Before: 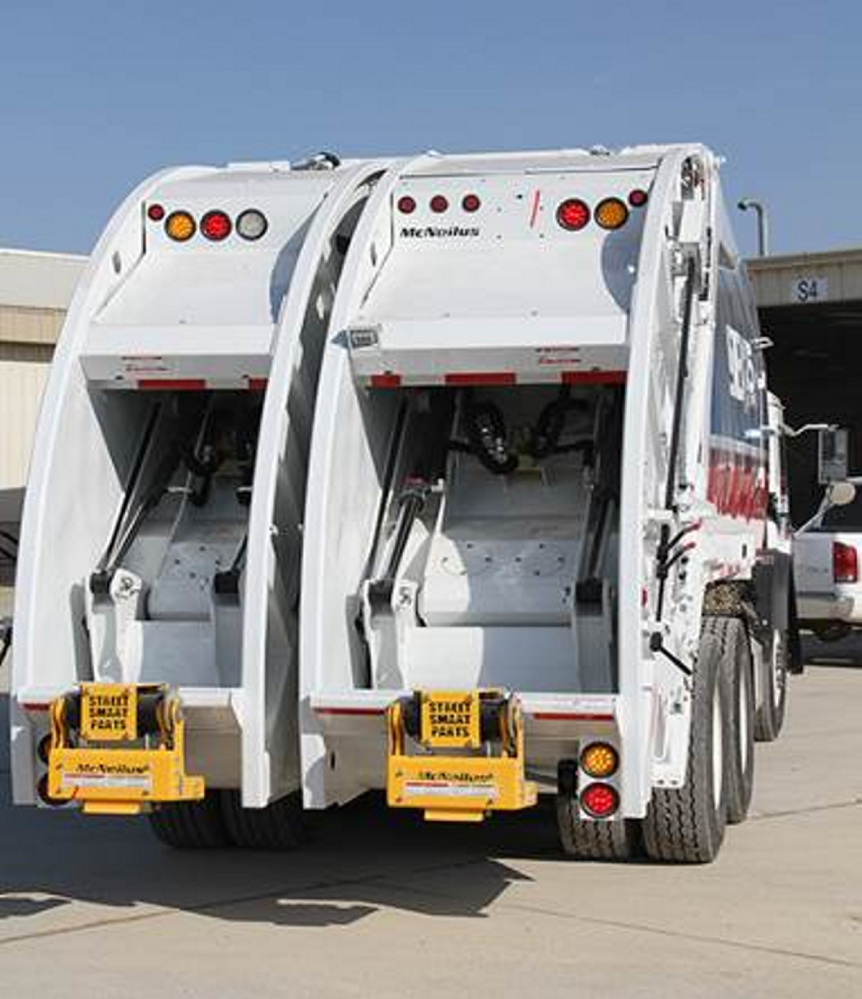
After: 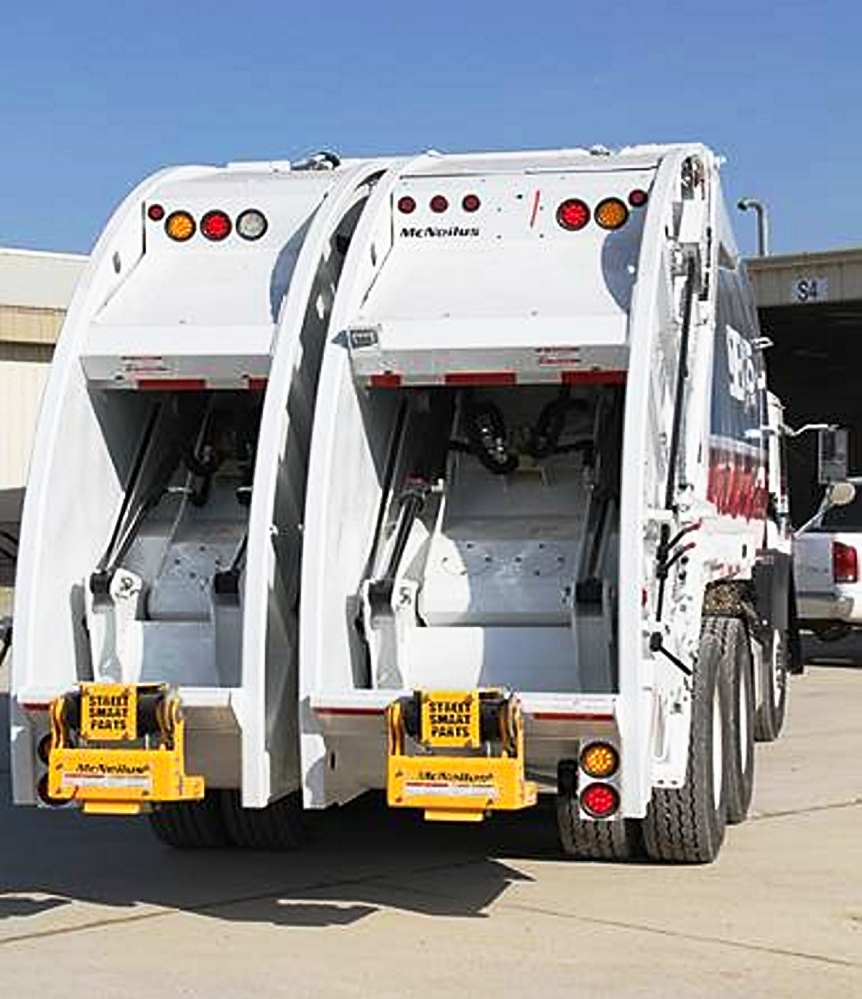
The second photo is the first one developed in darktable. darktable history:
base curve: curves: ch0 [(0, 0) (0.257, 0.25) (0.482, 0.586) (0.757, 0.871) (1, 1)], preserve colors none
sharpen: on, module defaults
color balance rgb: perceptual saturation grading › global saturation 0.615%
